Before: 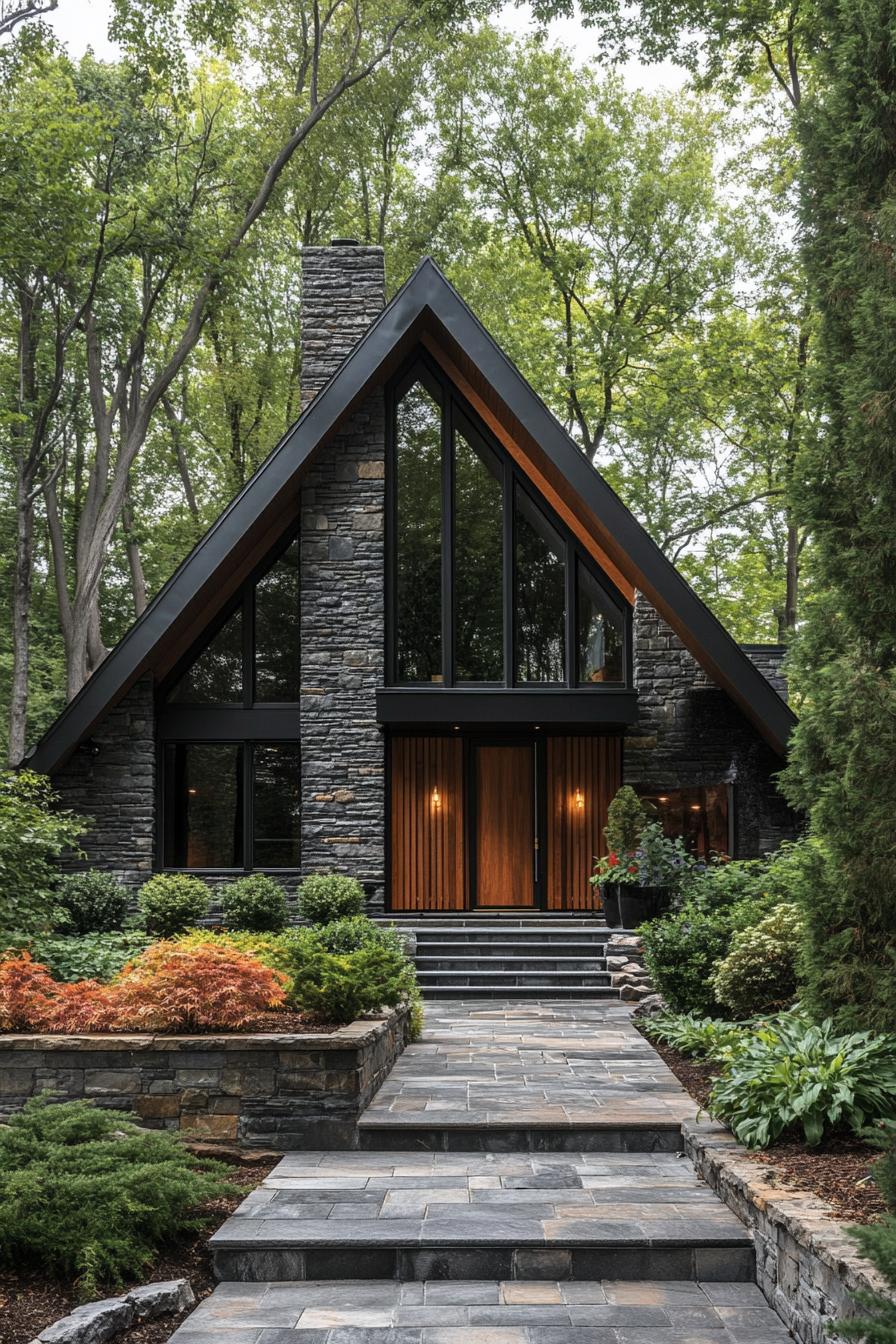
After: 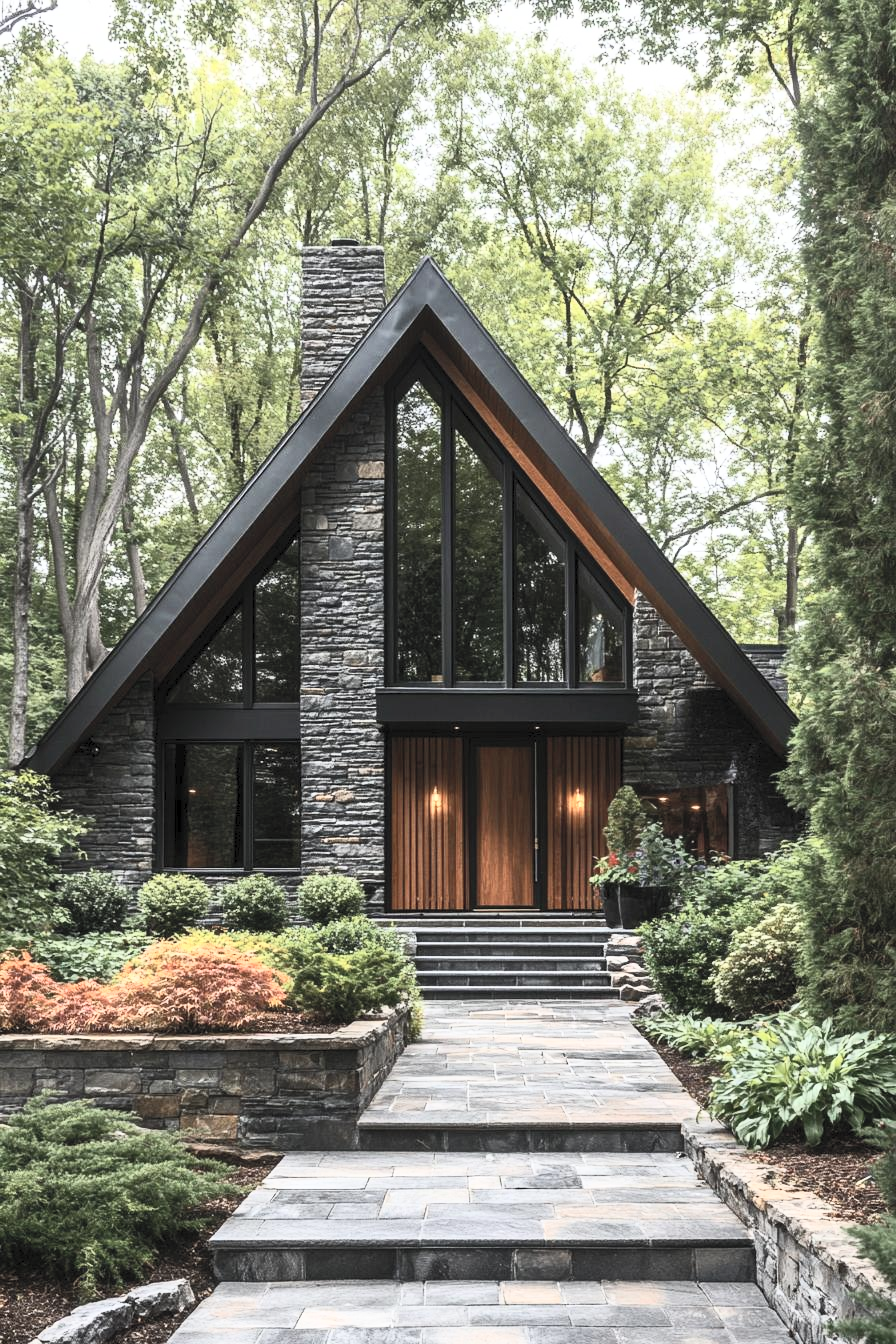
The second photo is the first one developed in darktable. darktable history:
contrast brightness saturation: contrast 0.427, brightness 0.562, saturation -0.187
